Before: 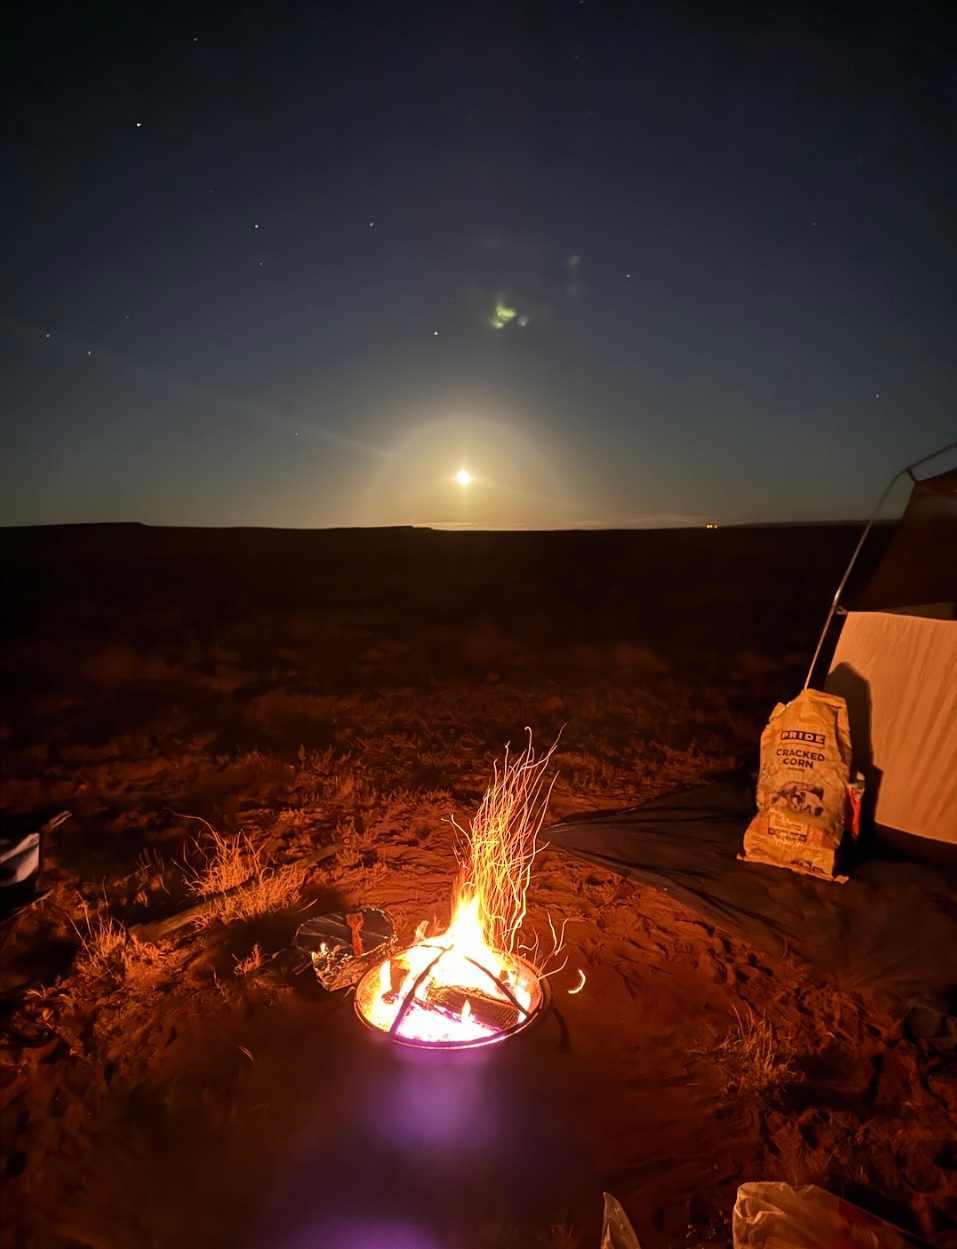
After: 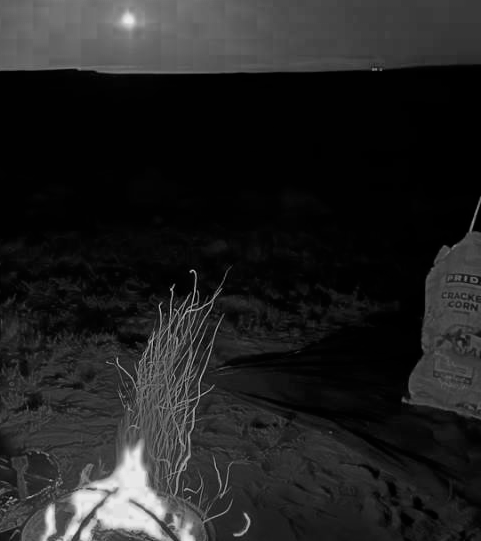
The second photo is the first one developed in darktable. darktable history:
crop: left 35.03%, top 36.625%, right 14.663%, bottom 20.057%
filmic rgb: black relative exposure -5 EV, white relative exposure 3.5 EV, hardness 3.19, contrast 1.2, highlights saturation mix -50%
color zones: curves: ch0 [(0.287, 0.048) (0.493, 0.484) (0.737, 0.816)]; ch1 [(0, 0) (0.143, 0) (0.286, 0) (0.429, 0) (0.571, 0) (0.714, 0) (0.857, 0)]
